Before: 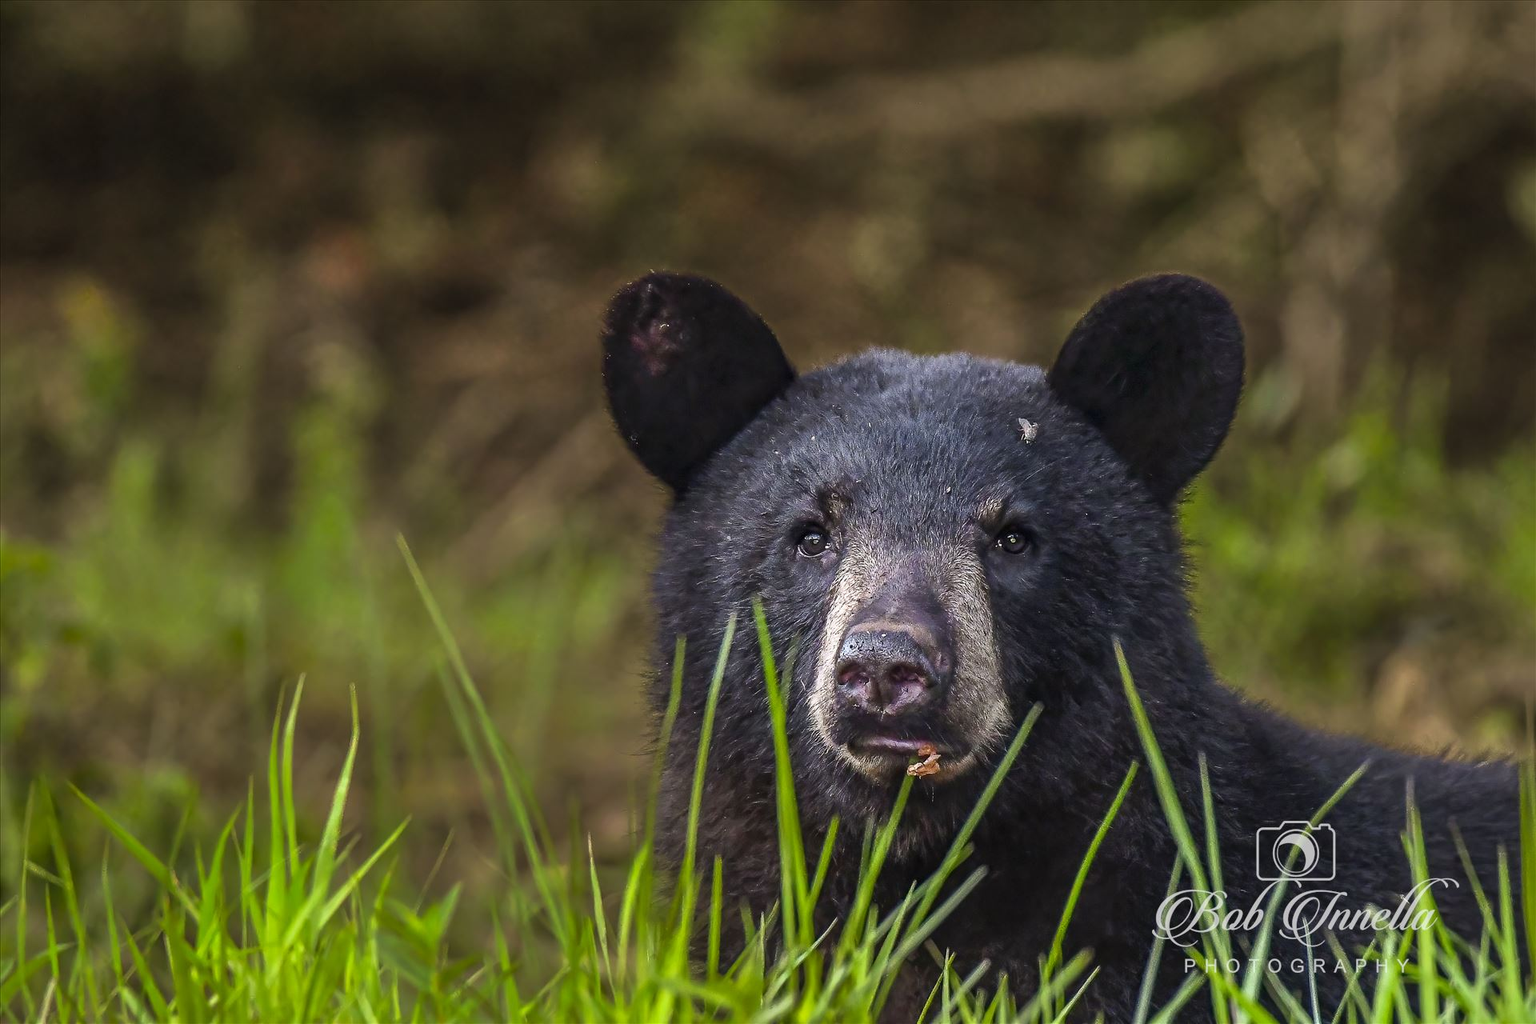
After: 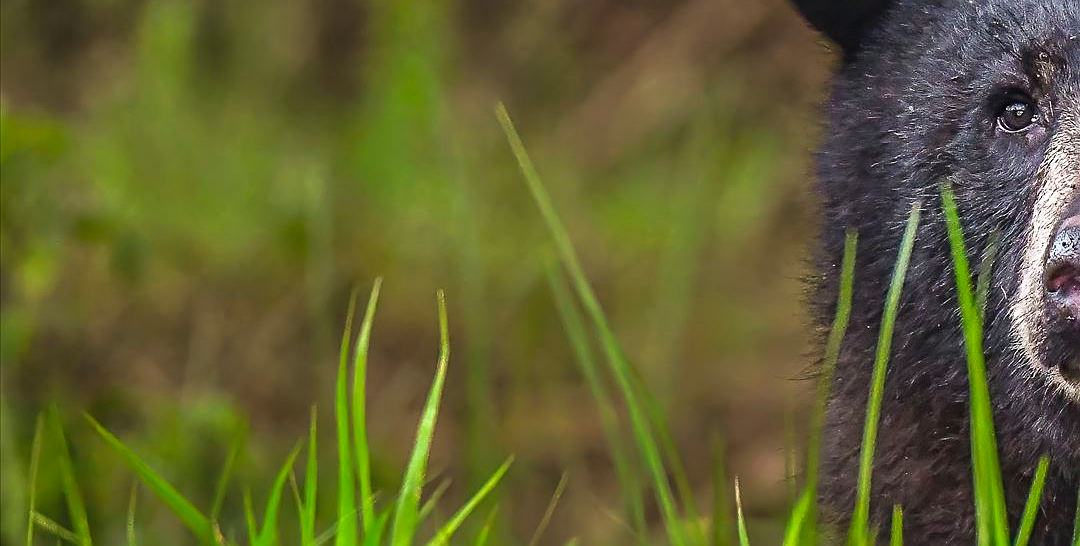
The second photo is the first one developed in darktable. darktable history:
exposure: black level correction -0.004, exposure 0.057 EV, compensate exposure bias true, compensate highlight preservation false
sharpen: on, module defaults
crop: top 44.092%, right 43.712%, bottom 13.206%
